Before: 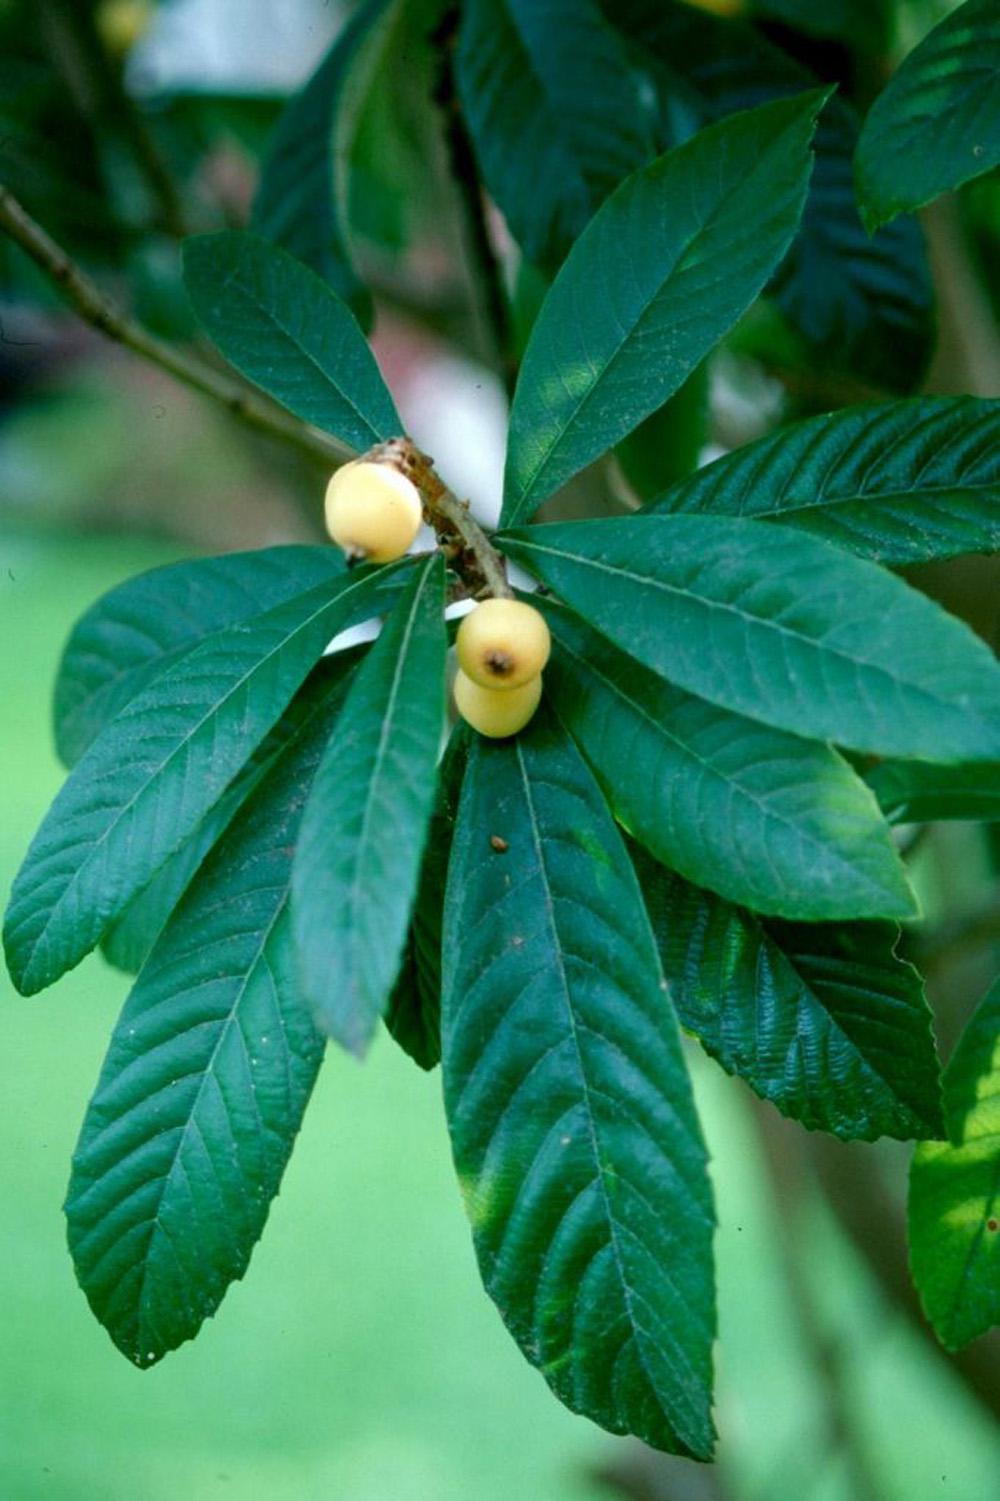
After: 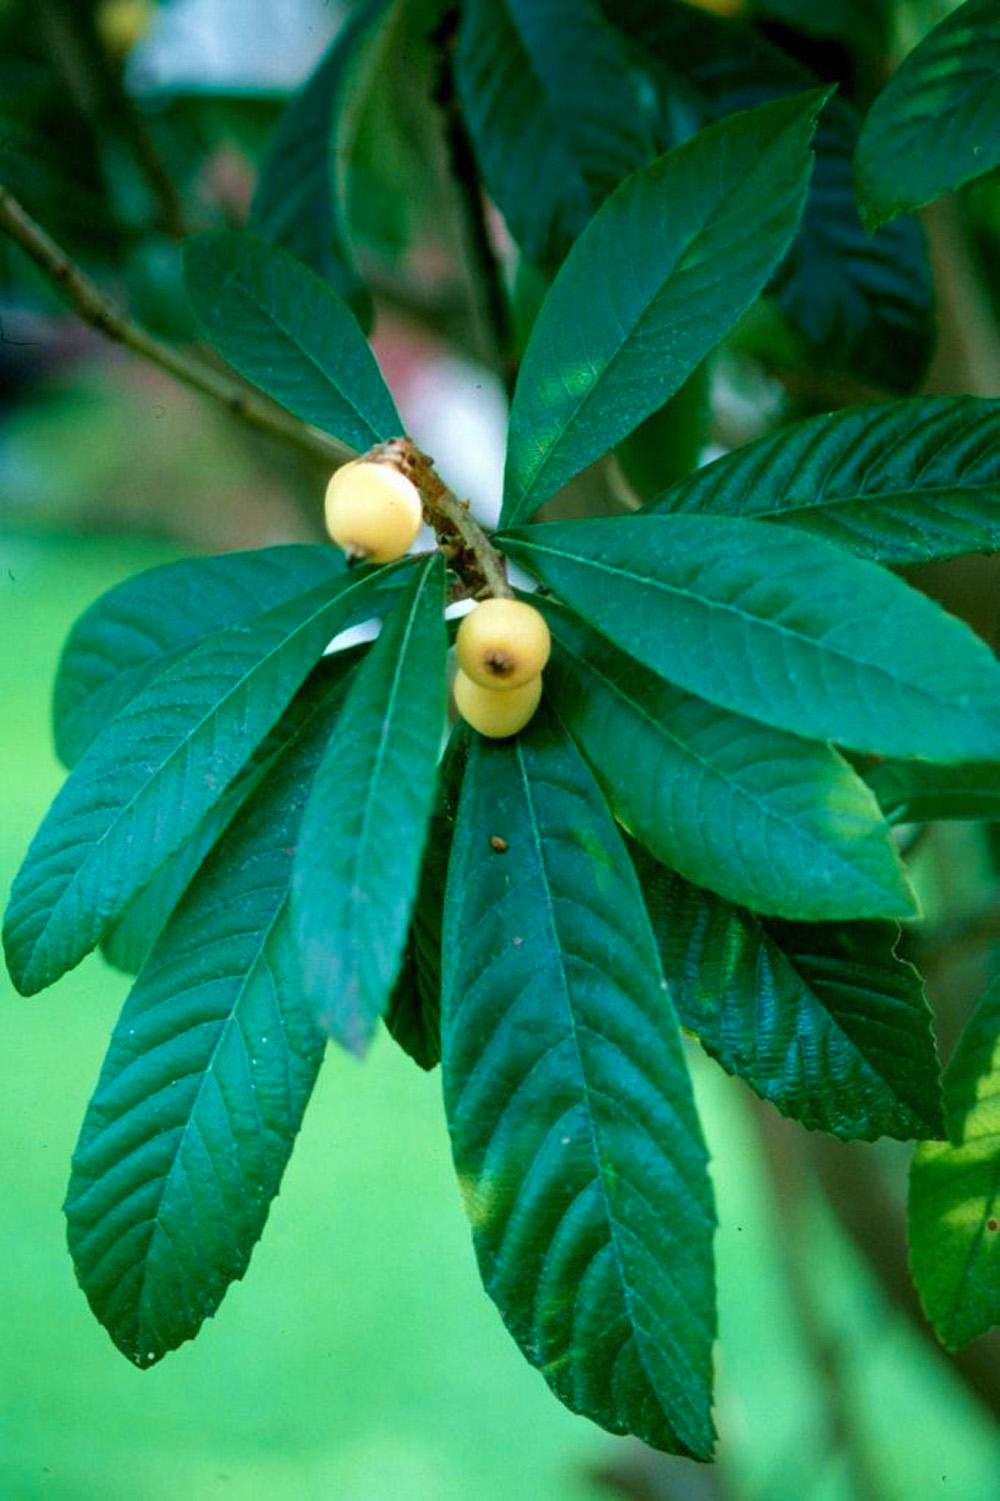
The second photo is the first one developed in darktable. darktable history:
velvia: strength 40.21%
